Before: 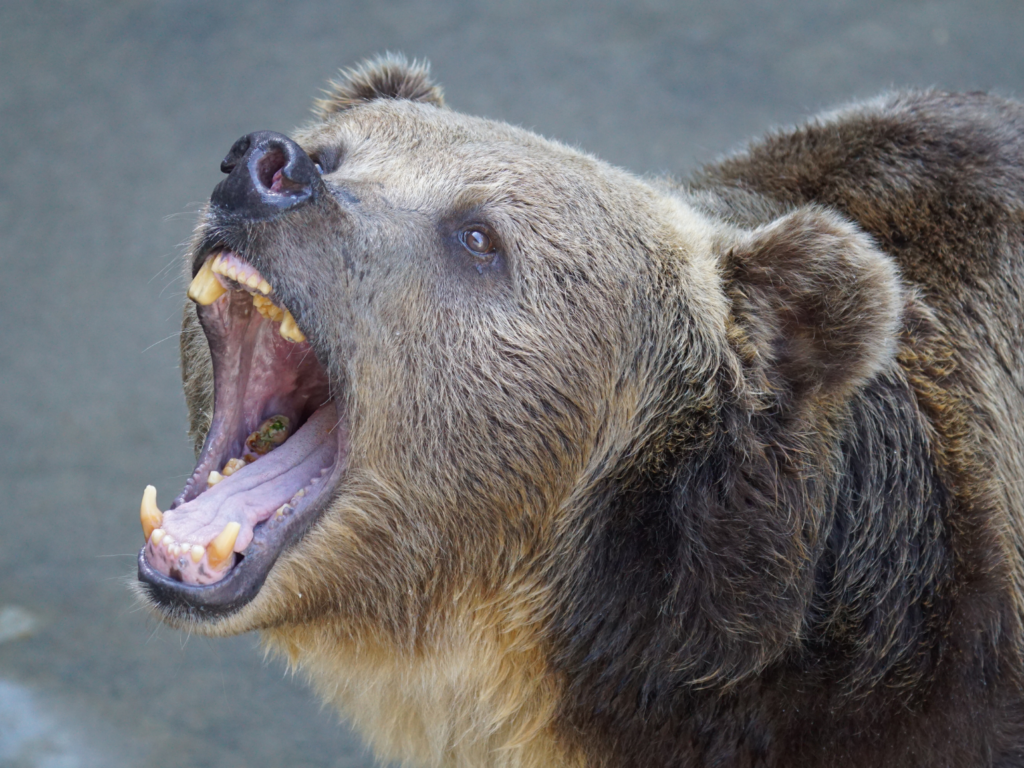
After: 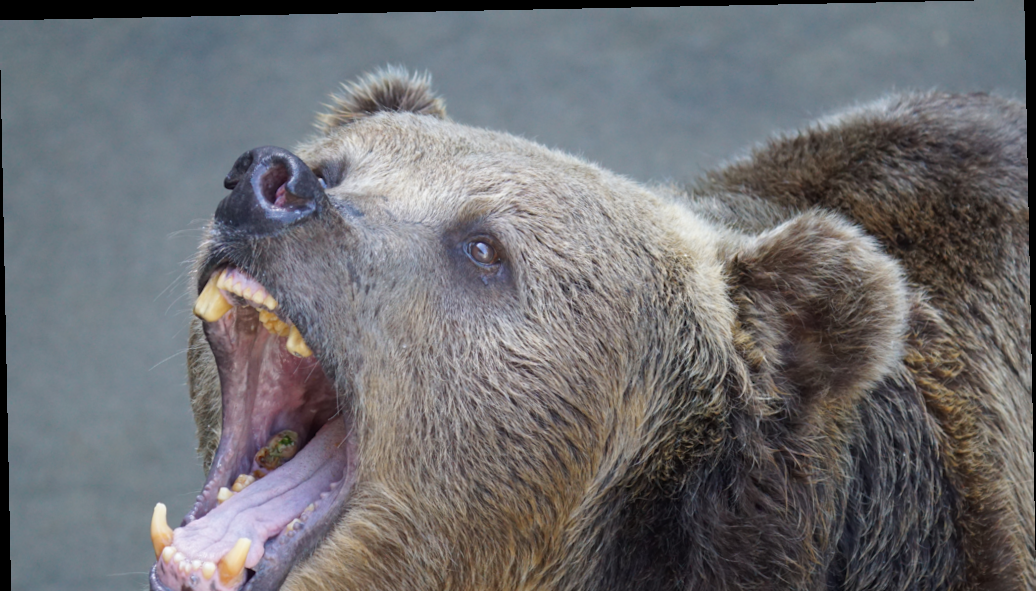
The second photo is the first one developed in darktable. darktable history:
rotate and perspective: rotation -1.17°, automatic cropping off
crop: bottom 24.967%
